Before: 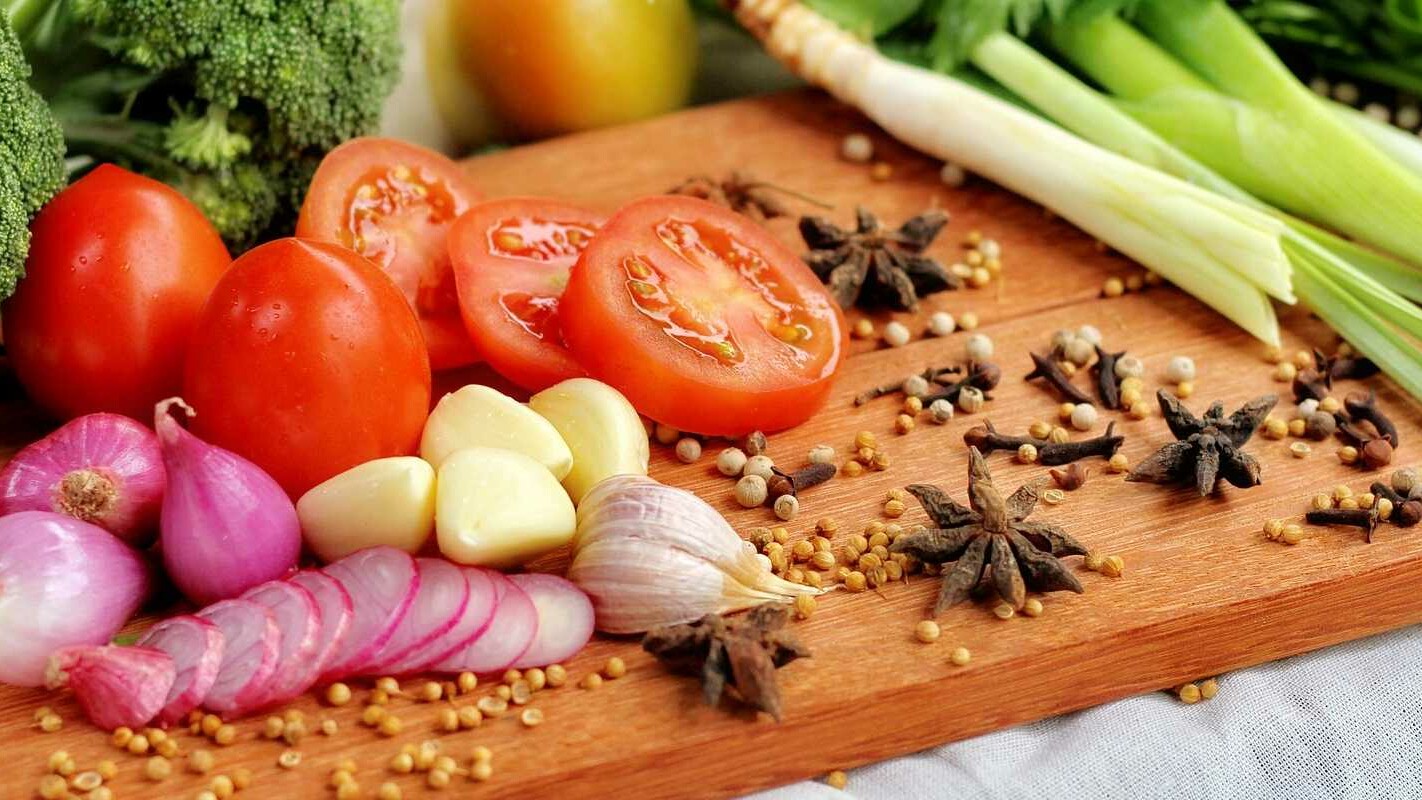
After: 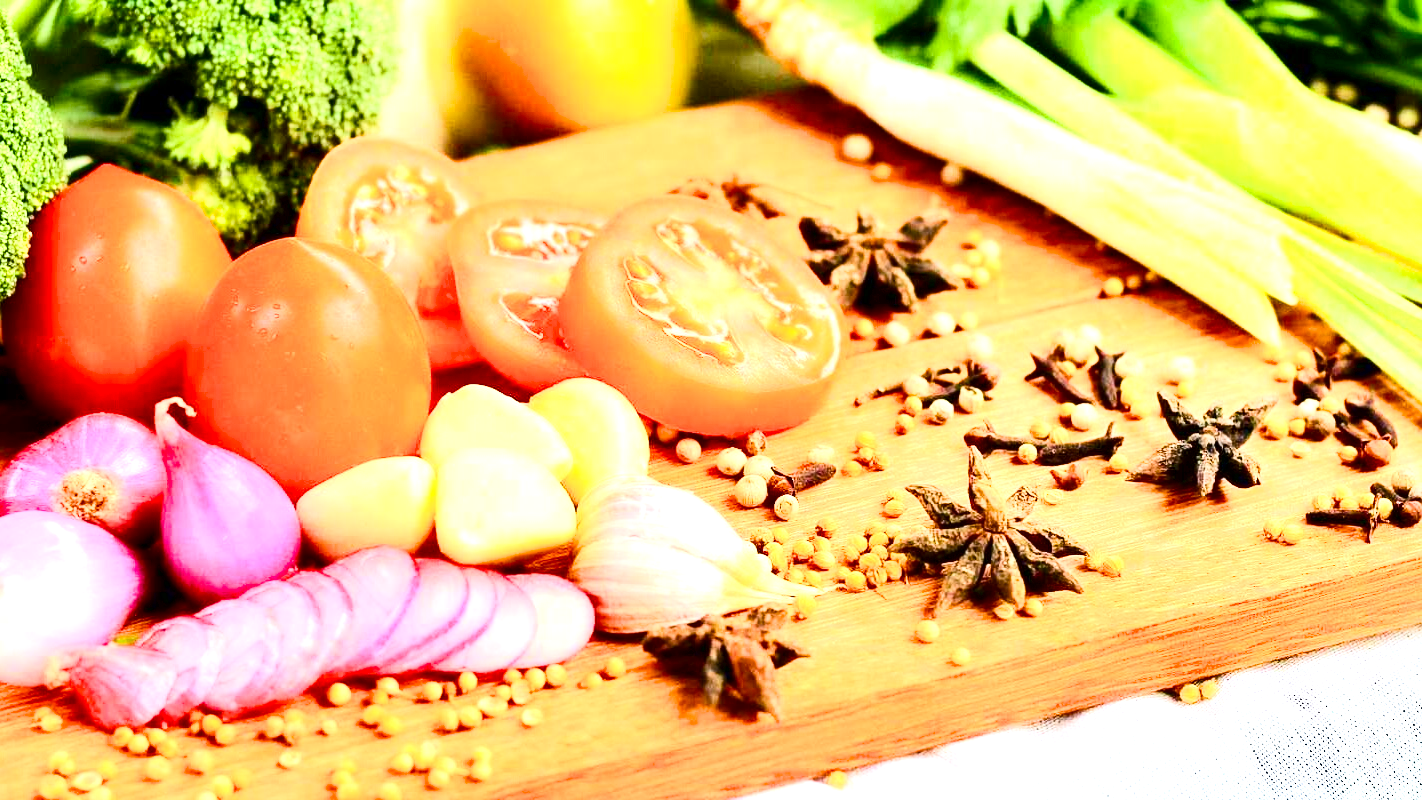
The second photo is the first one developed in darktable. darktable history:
exposure: black level correction 0.002, exposure 1.306 EV, compensate highlight preservation false
contrast brightness saturation: contrast 0.39, brightness 0.107
velvia: strength 51.18%, mid-tones bias 0.503
